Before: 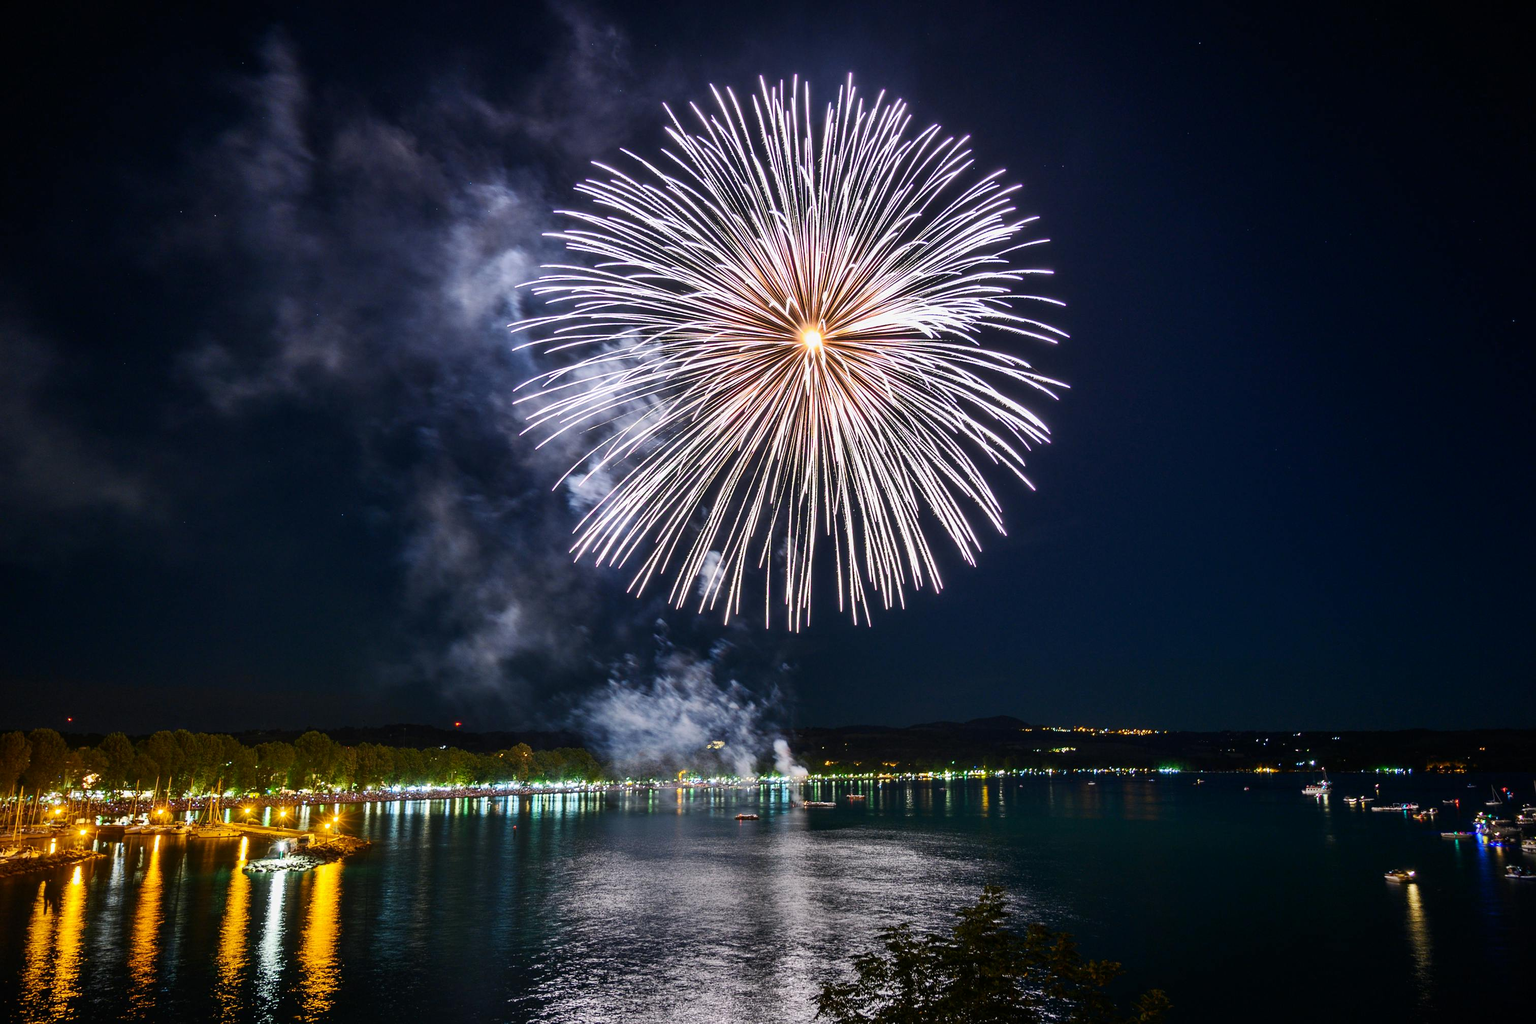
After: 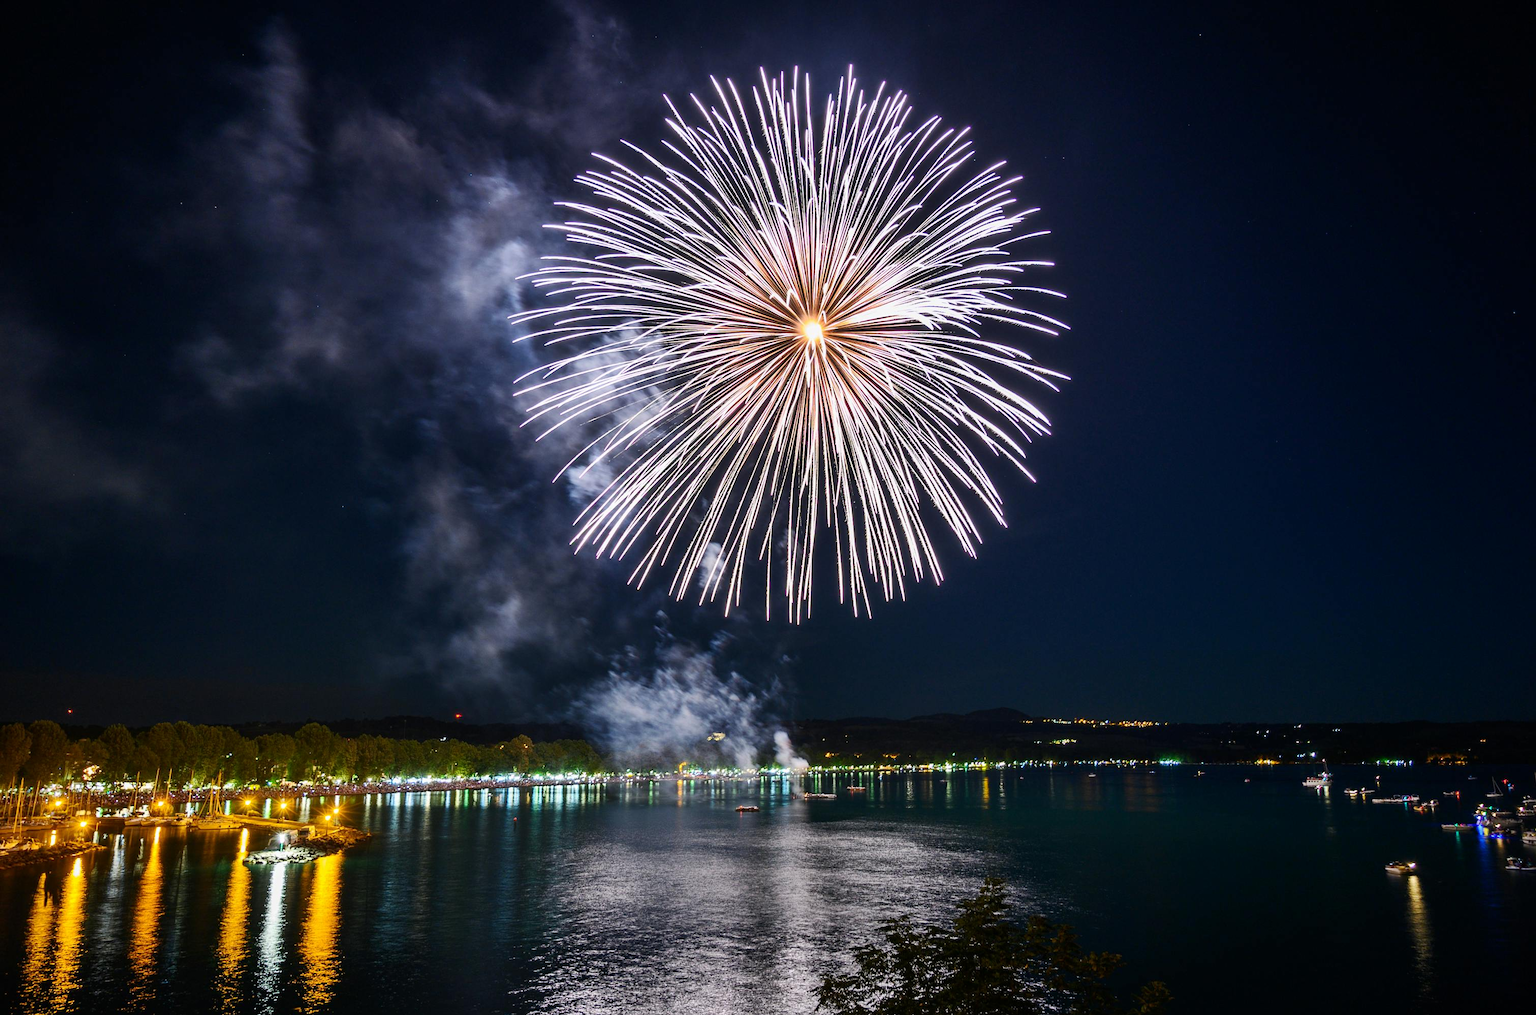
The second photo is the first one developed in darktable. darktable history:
crop: top 0.885%, right 0.003%
